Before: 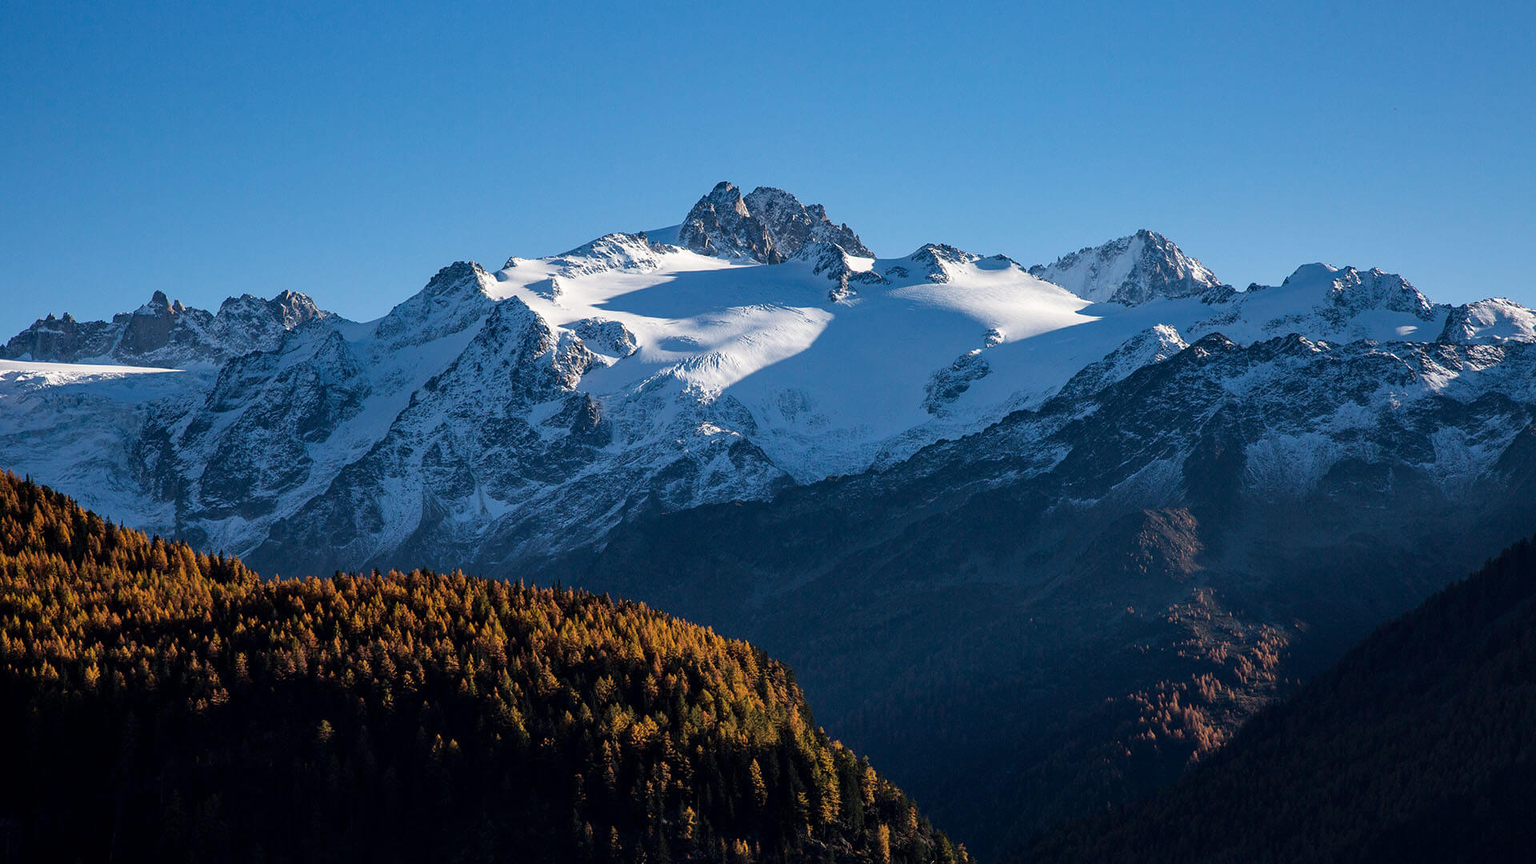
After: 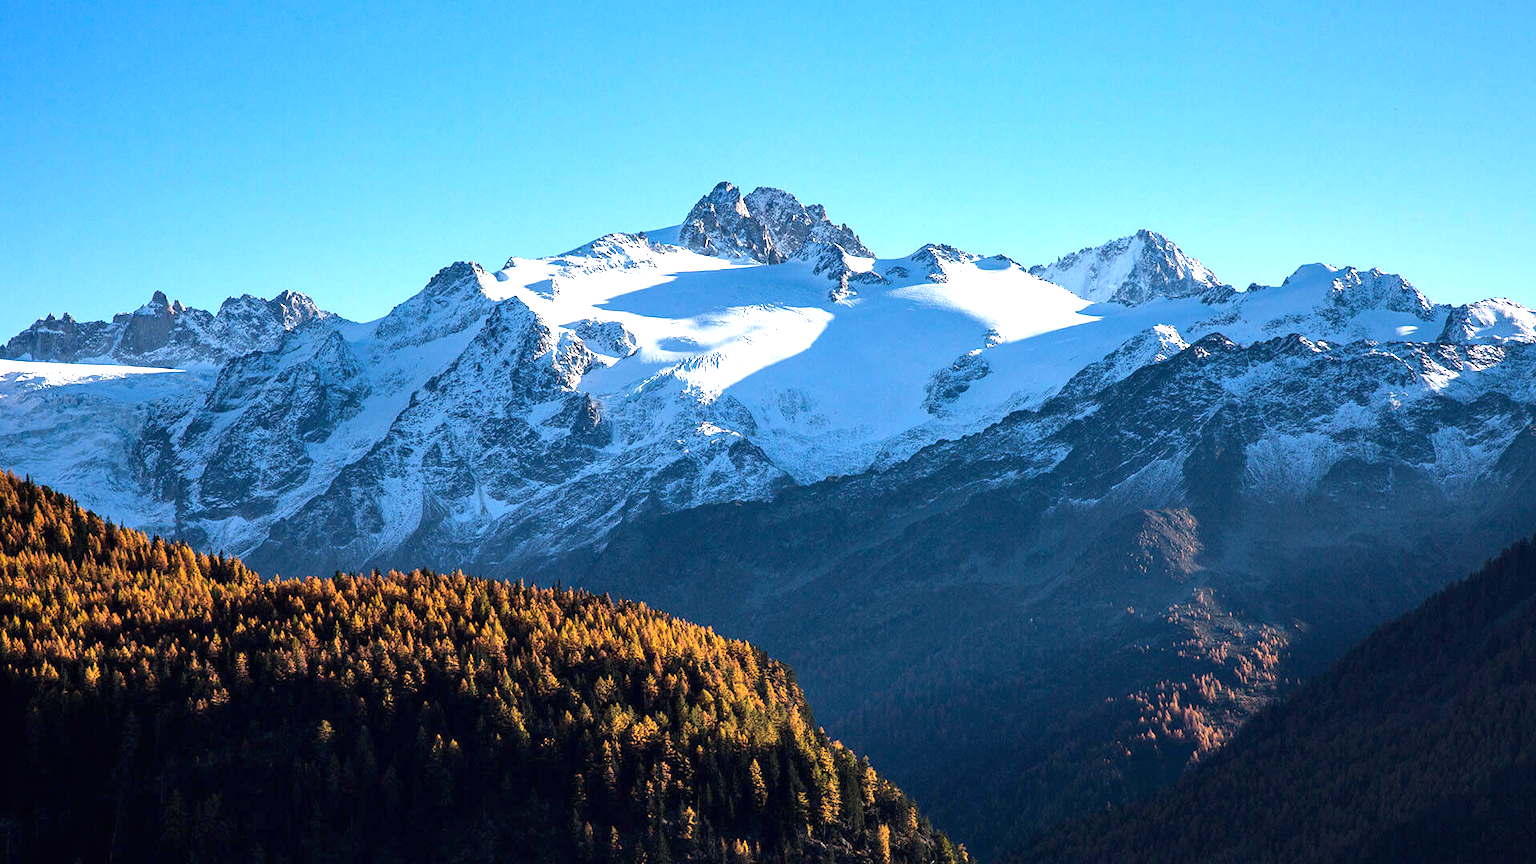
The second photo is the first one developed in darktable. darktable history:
exposure: black level correction 0, exposure 1.287 EV, compensate highlight preservation false
